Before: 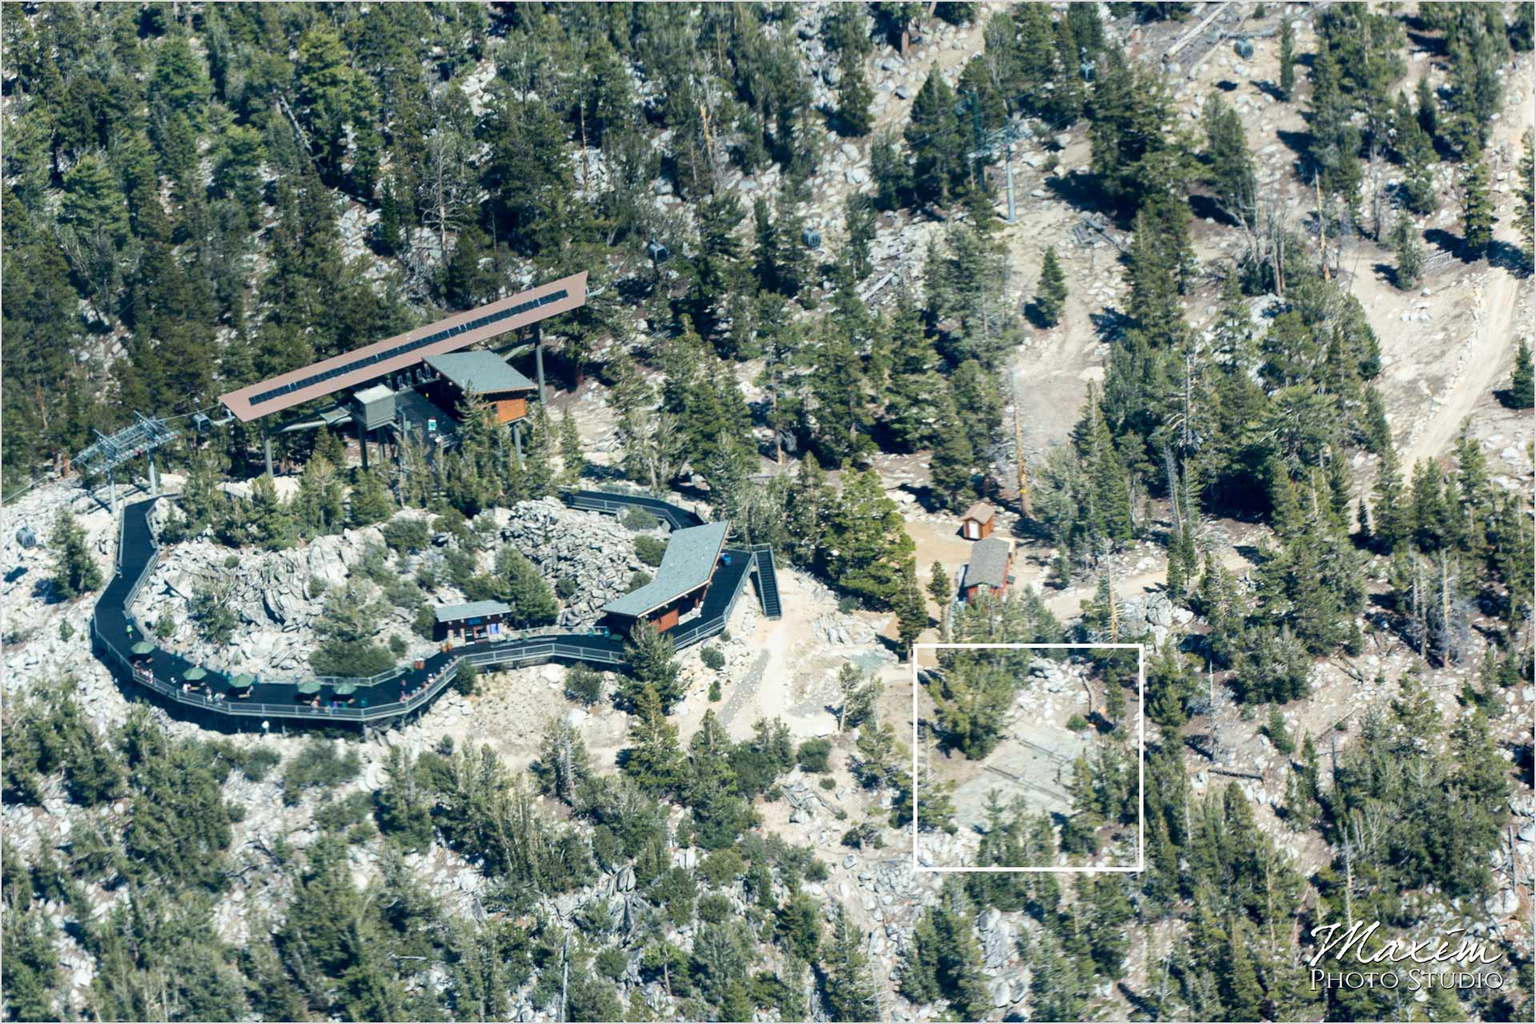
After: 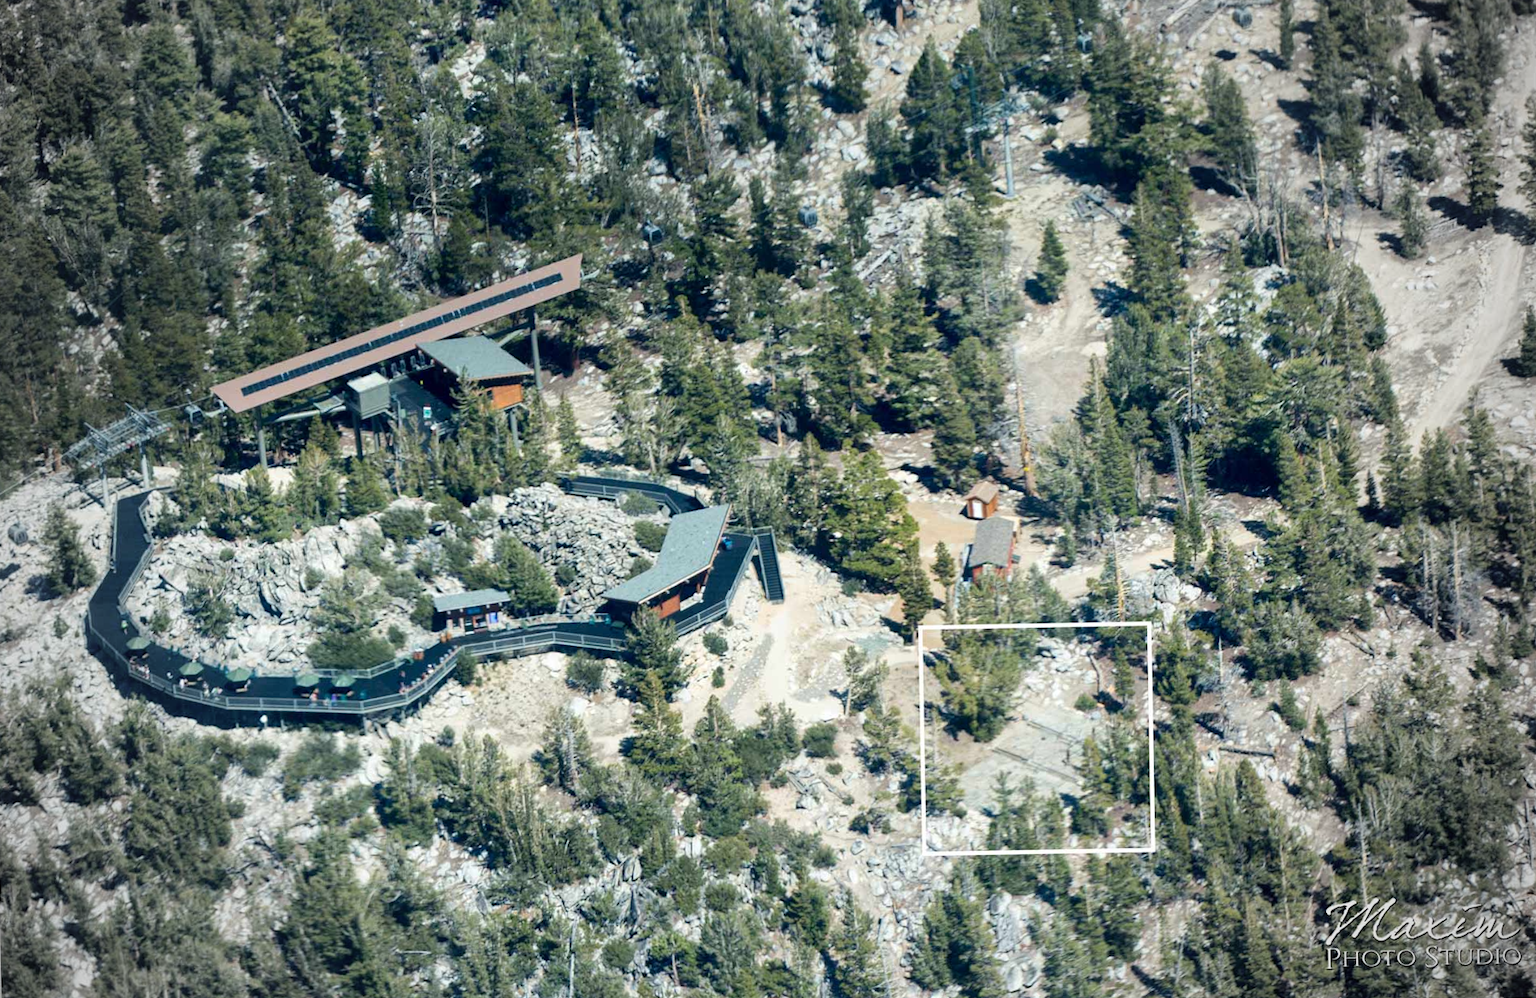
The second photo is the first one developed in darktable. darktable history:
crop: top 1.049%, right 0.001%
vignetting: fall-off start 67.15%, brightness -0.442, saturation -0.691, width/height ratio 1.011, unbound false
rotate and perspective: rotation -1°, crop left 0.011, crop right 0.989, crop top 0.025, crop bottom 0.975
